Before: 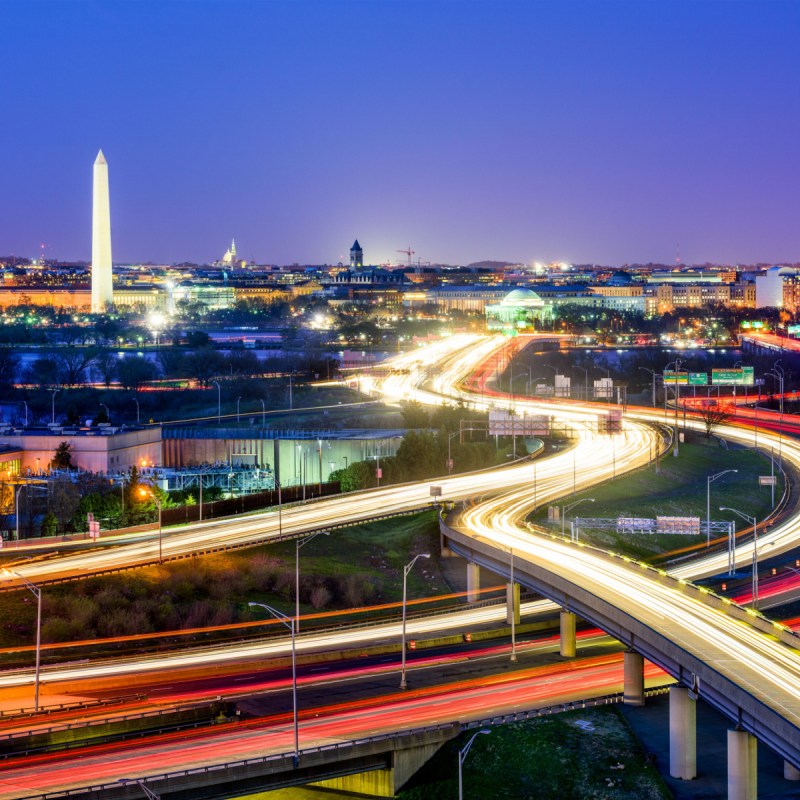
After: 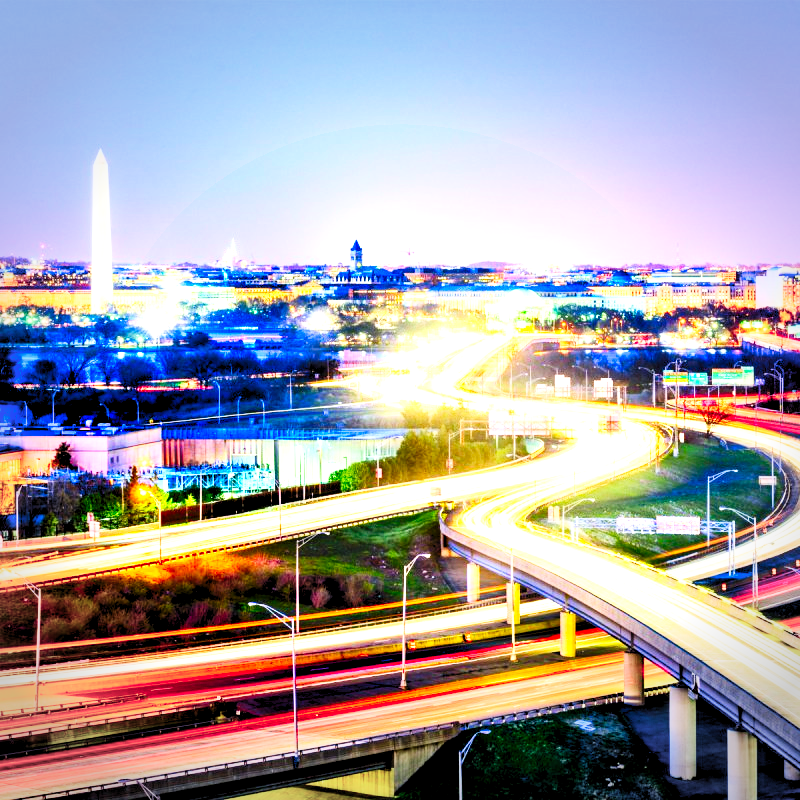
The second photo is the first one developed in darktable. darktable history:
vignetting: fall-off start 74.82%, width/height ratio 1.078, unbound false
levels: levels [0.044, 0.416, 0.908]
base curve: curves: ch0 [(0, 0.003) (0.001, 0.002) (0.006, 0.004) (0.02, 0.022) (0.048, 0.086) (0.094, 0.234) (0.162, 0.431) (0.258, 0.629) (0.385, 0.8) (0.548, 0.918) (0.751, 0.988) (1, 1)], preserve colors none
contrast brightness saturation: contrast 0.228, brightness 0.104, saturation 0.289
